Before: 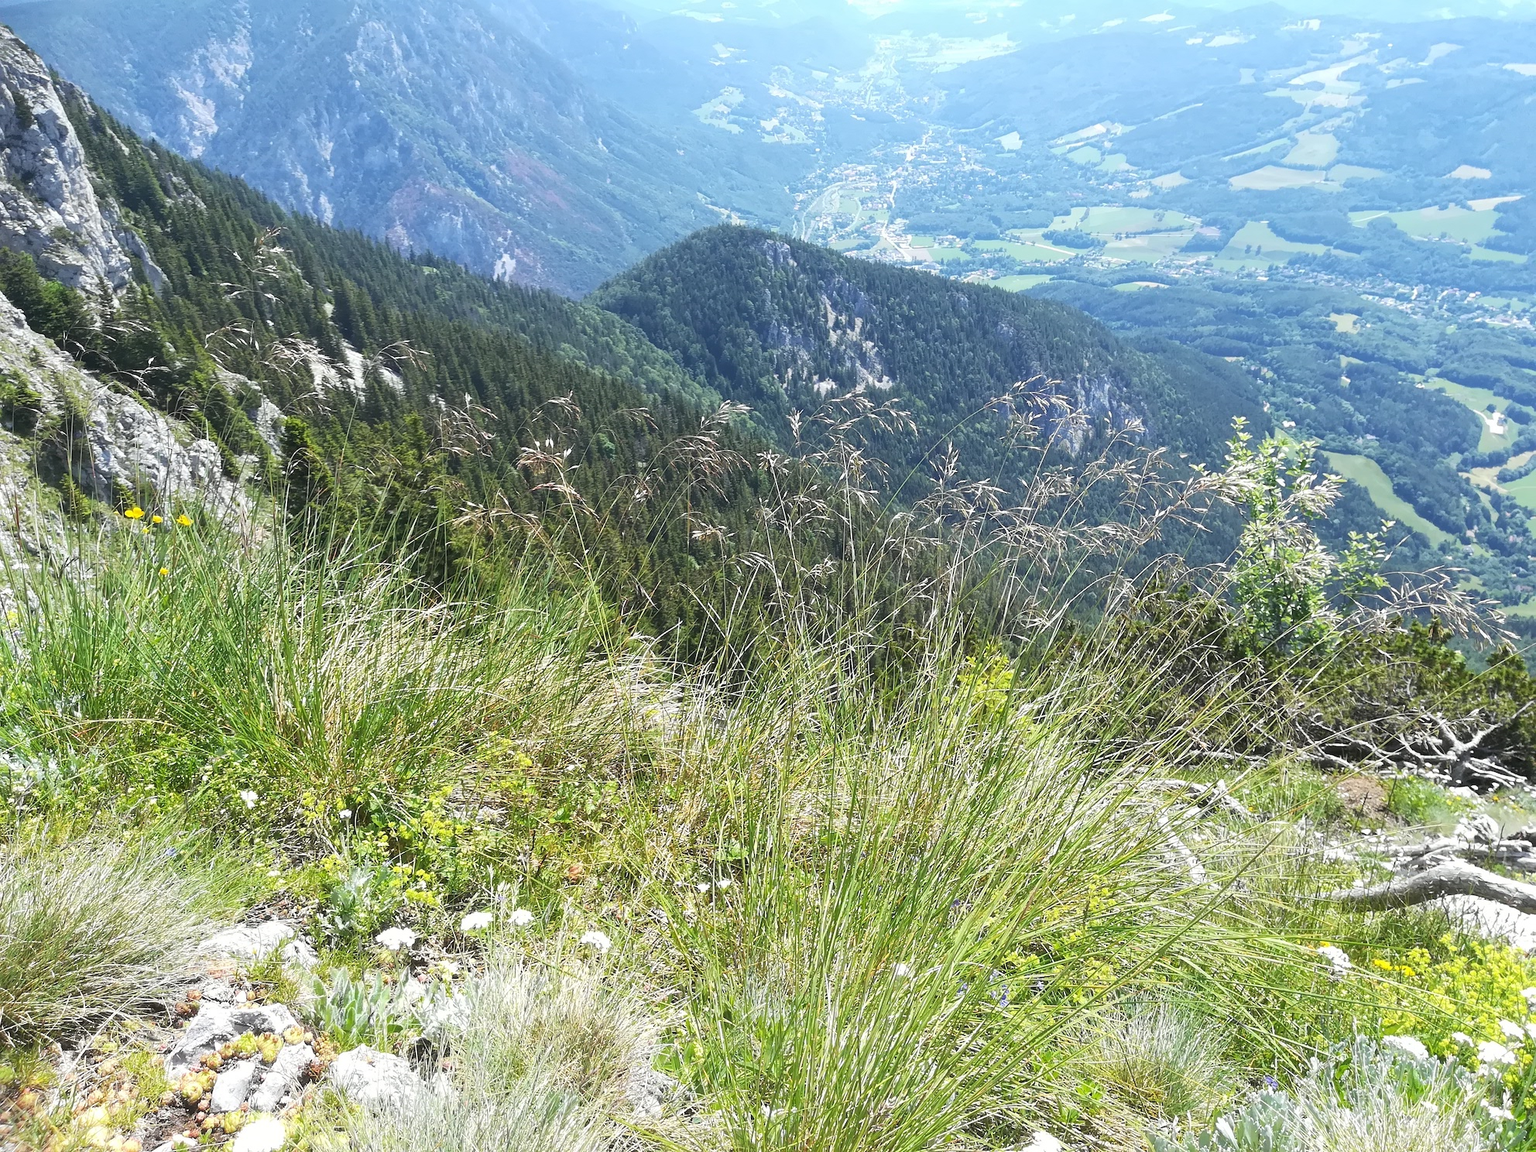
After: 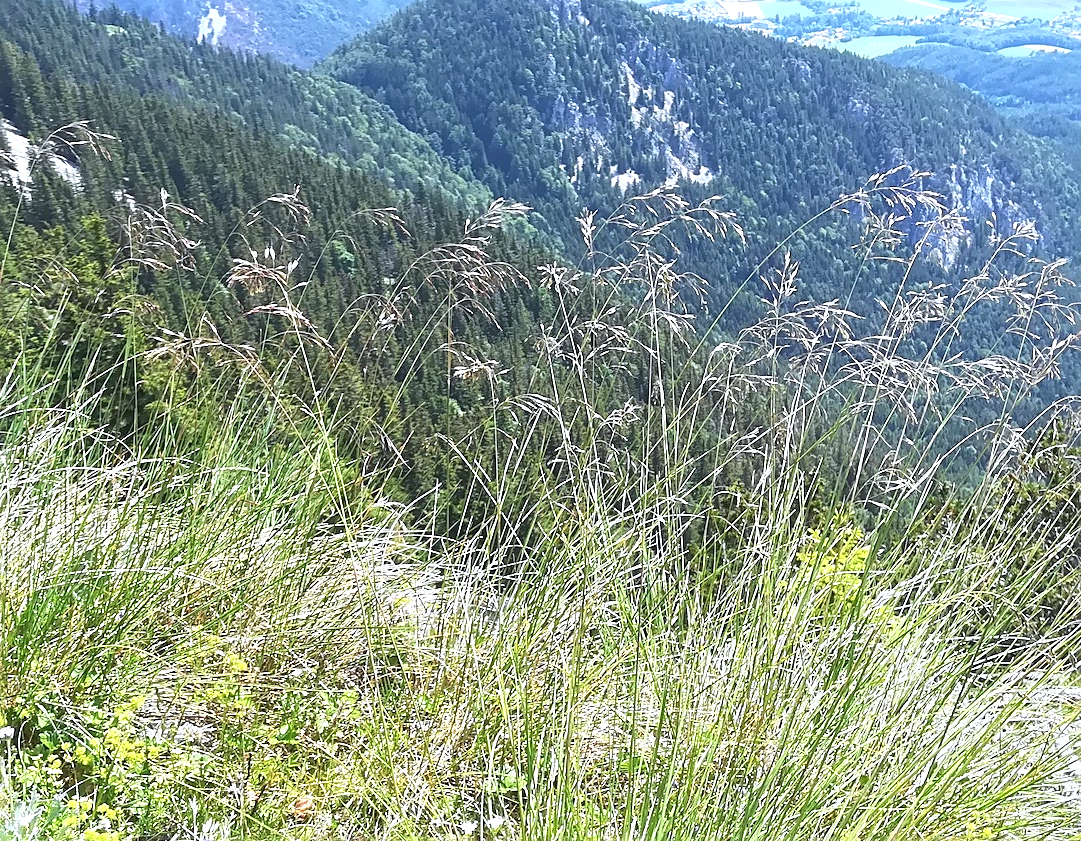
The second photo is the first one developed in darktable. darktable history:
color calibration: illuminant as shot in camera, x 0.358, y 0.373, temperature 4628.91 K
sharpen: on, module defaults
exposure: black level correction 0.001, exposure 0.499 EV, compensate exposure bias true, compensate highlight preservation false
crop and rotate: left 22.211%, top 21.504%, right 23.258%, bottom 21.96%
